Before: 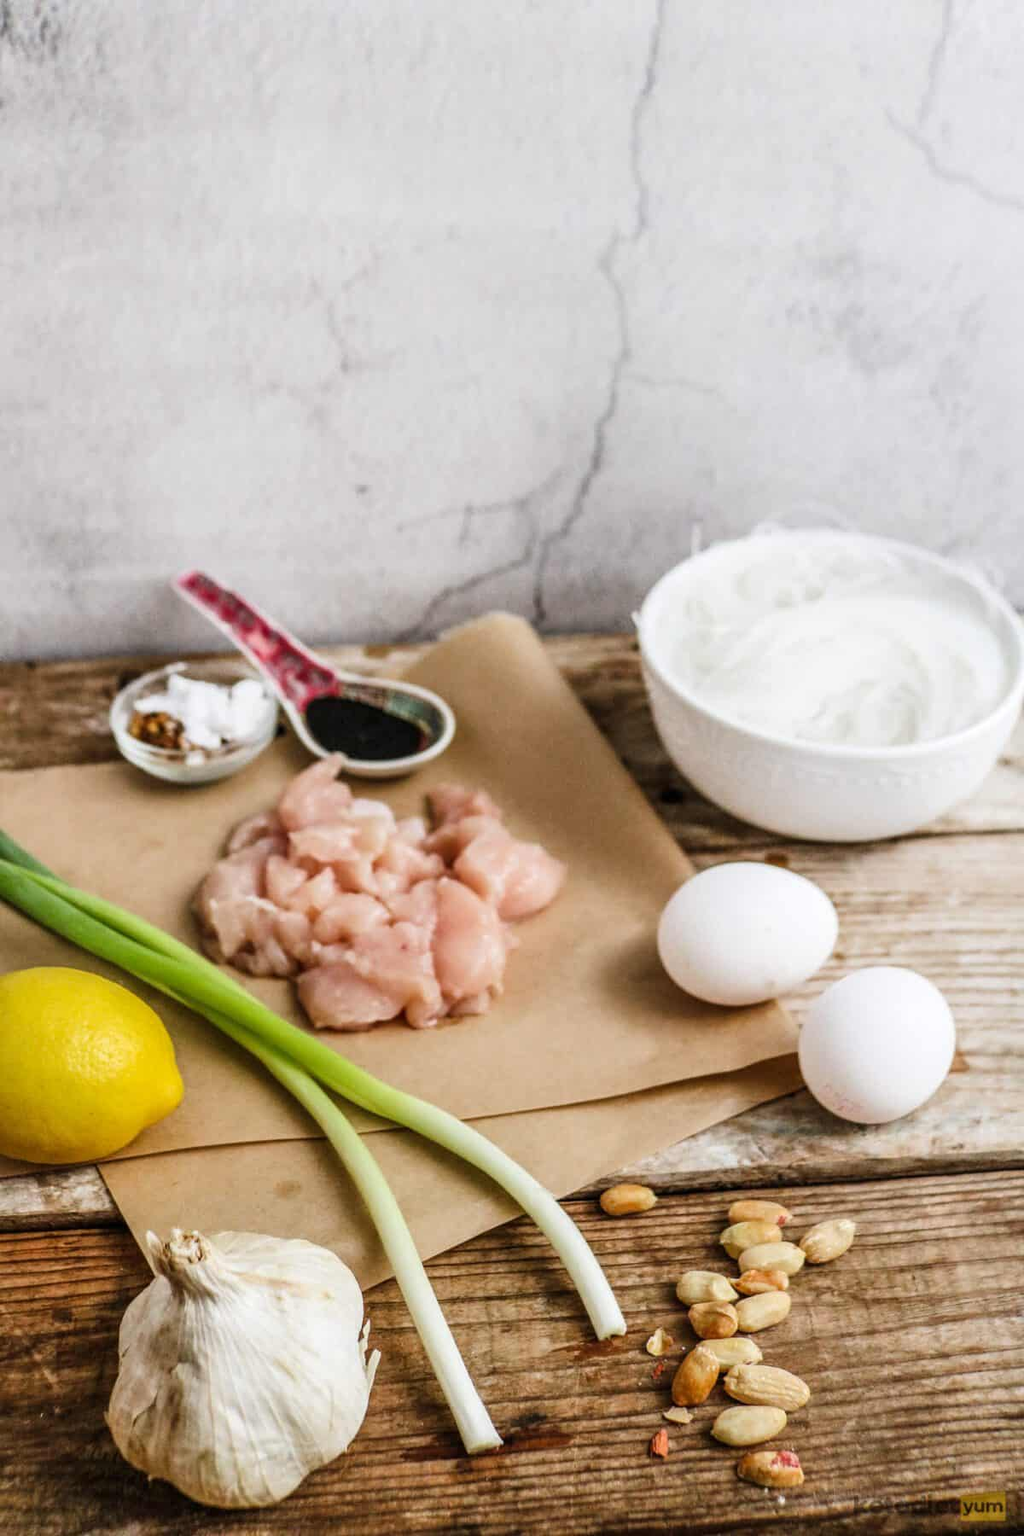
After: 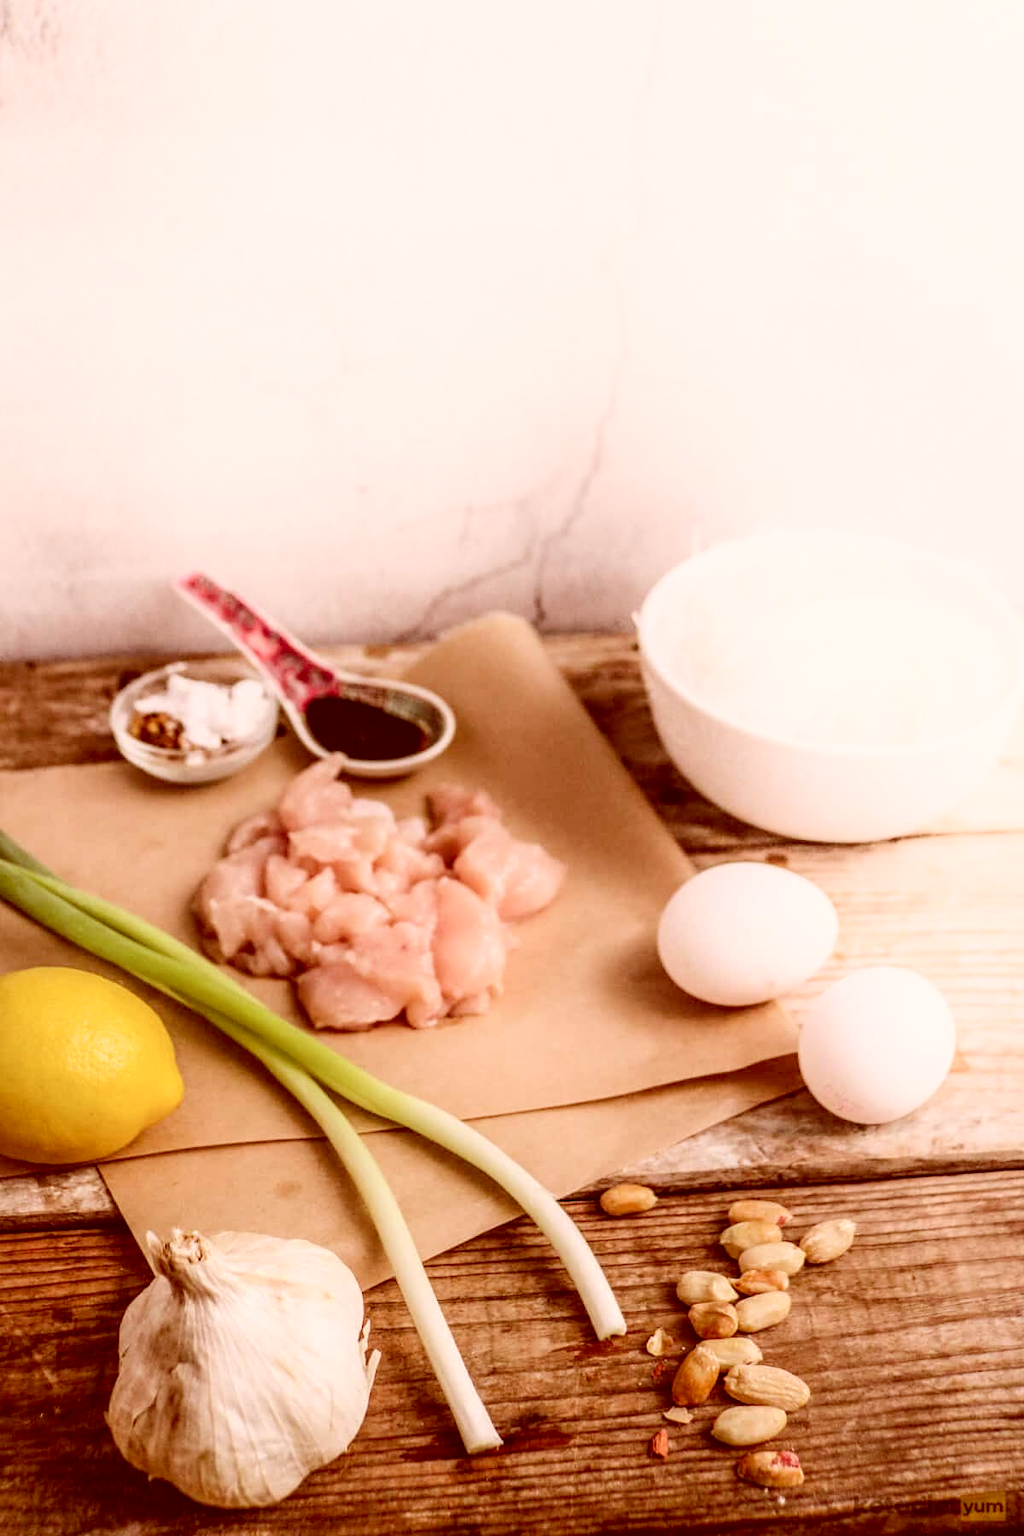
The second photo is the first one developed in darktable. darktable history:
color correction: highlights a* 9.03, highlights b* 8.71, shadows a* 40, shadows b* 40, saturation 0.8
shadows and highlights: shadows -54.3, highlights 86.09, soften with gaussian
